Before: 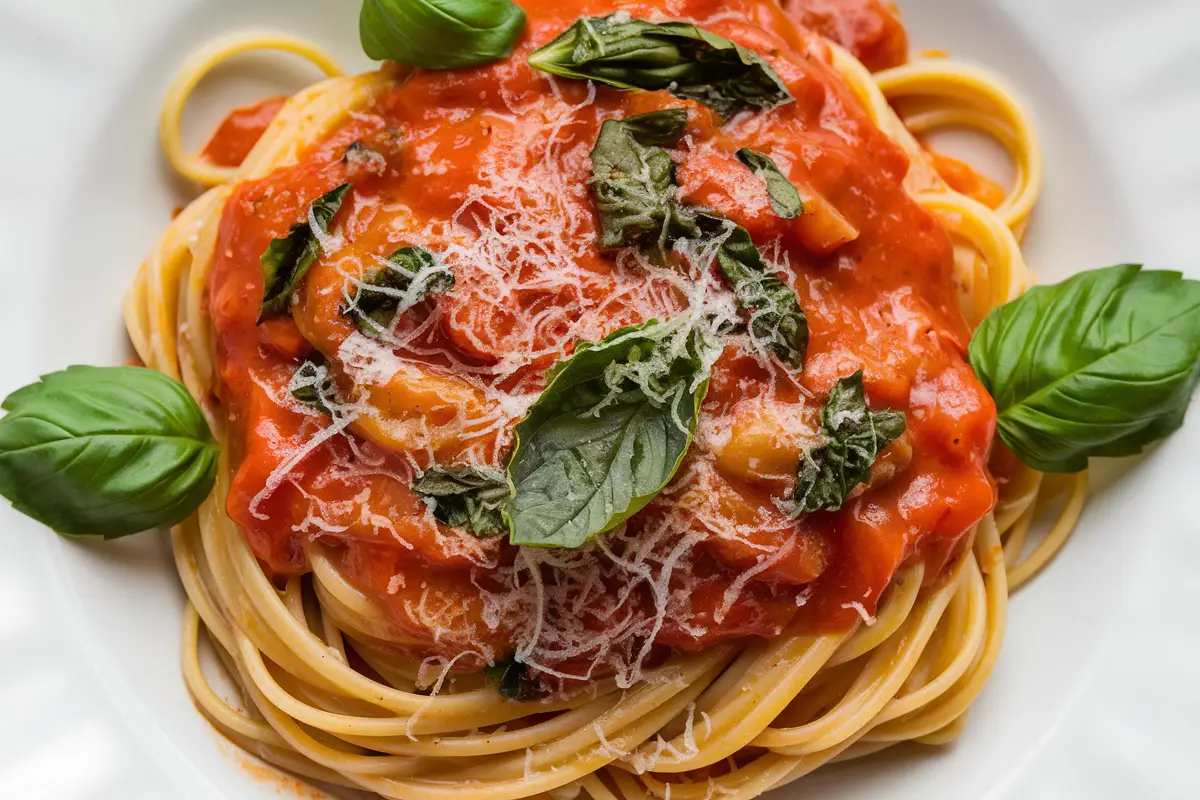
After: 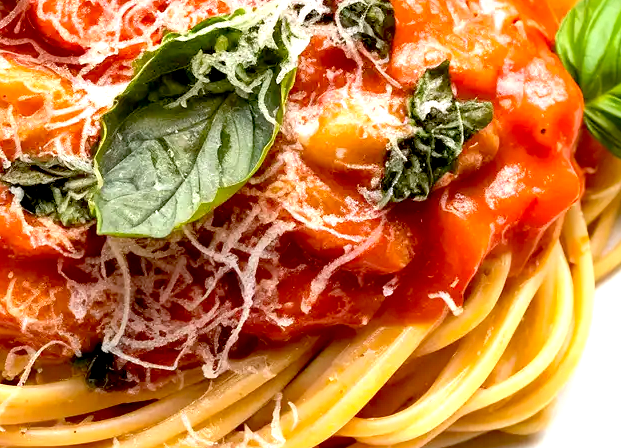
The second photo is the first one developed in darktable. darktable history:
crop: left 34.479%, top 38.822%, right 13.718%, bottom 5.172%
exposure: black level correction 0.011, exposure 1.088 EV, compensate exposure bias true, compensate highlight preservation false
